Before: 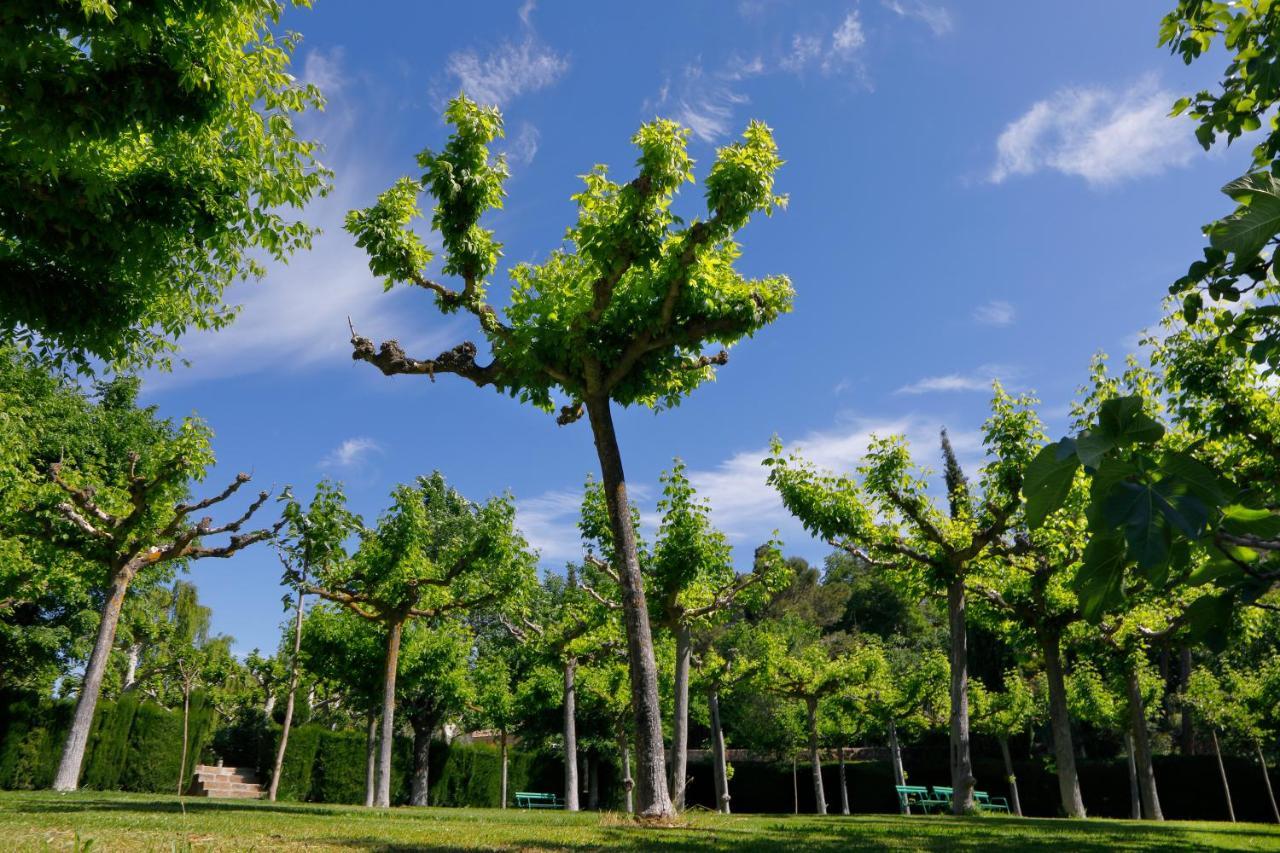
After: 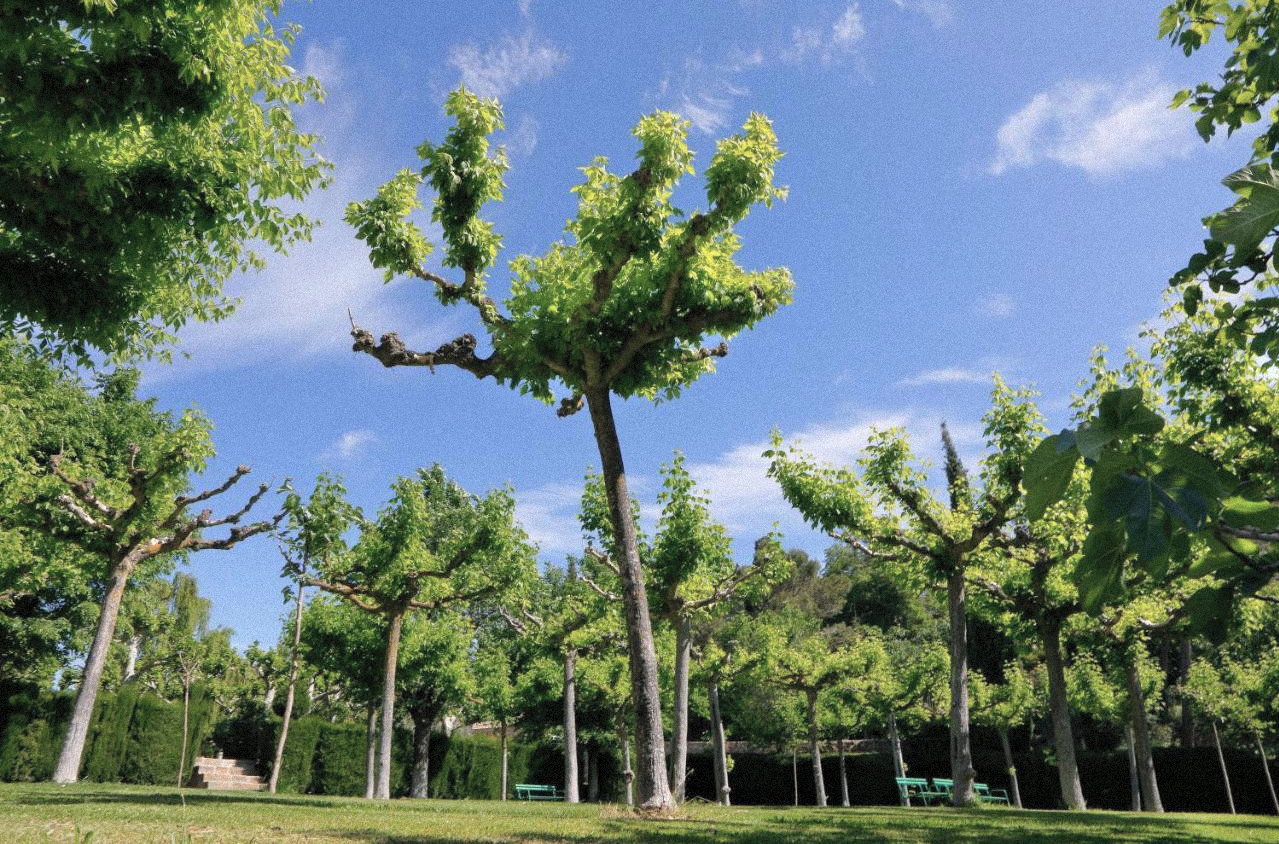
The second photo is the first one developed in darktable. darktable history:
color zones: curves: ch0 [(0, 0.559) (0.153, 0.551) (0.229, 0.5) (0.429, 0.5) (0.571, 0.5) (0.714, 0.5) (0.857, 0.5) (1, 0.559)]; ch1 [(0, 0.417) (0.112, 0.336) (0.213, 0.26) (0.429, 0.34) (0.571, 0.35) (0.683, 0.331) (0.857, 0.344) (1, 0.417)]
grain: mid-tones bias 0%
contrast brightness saturation: contrast 0.07, brightness 0.18, saturation 0.4
crop: top 1.049%, right 0.001%
